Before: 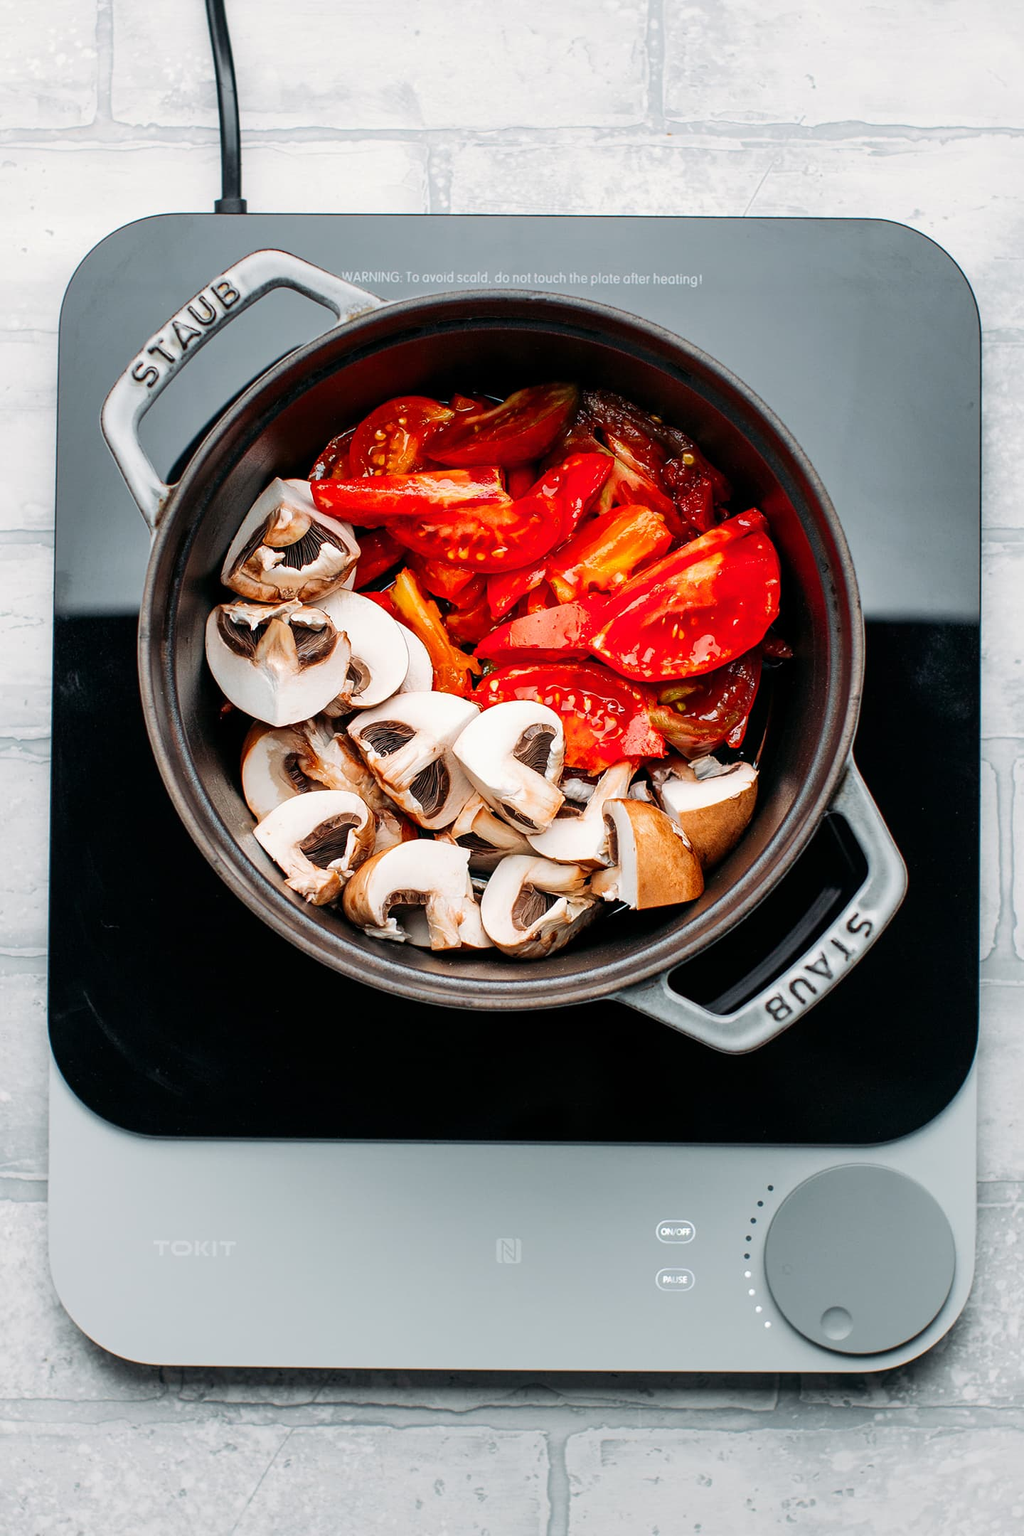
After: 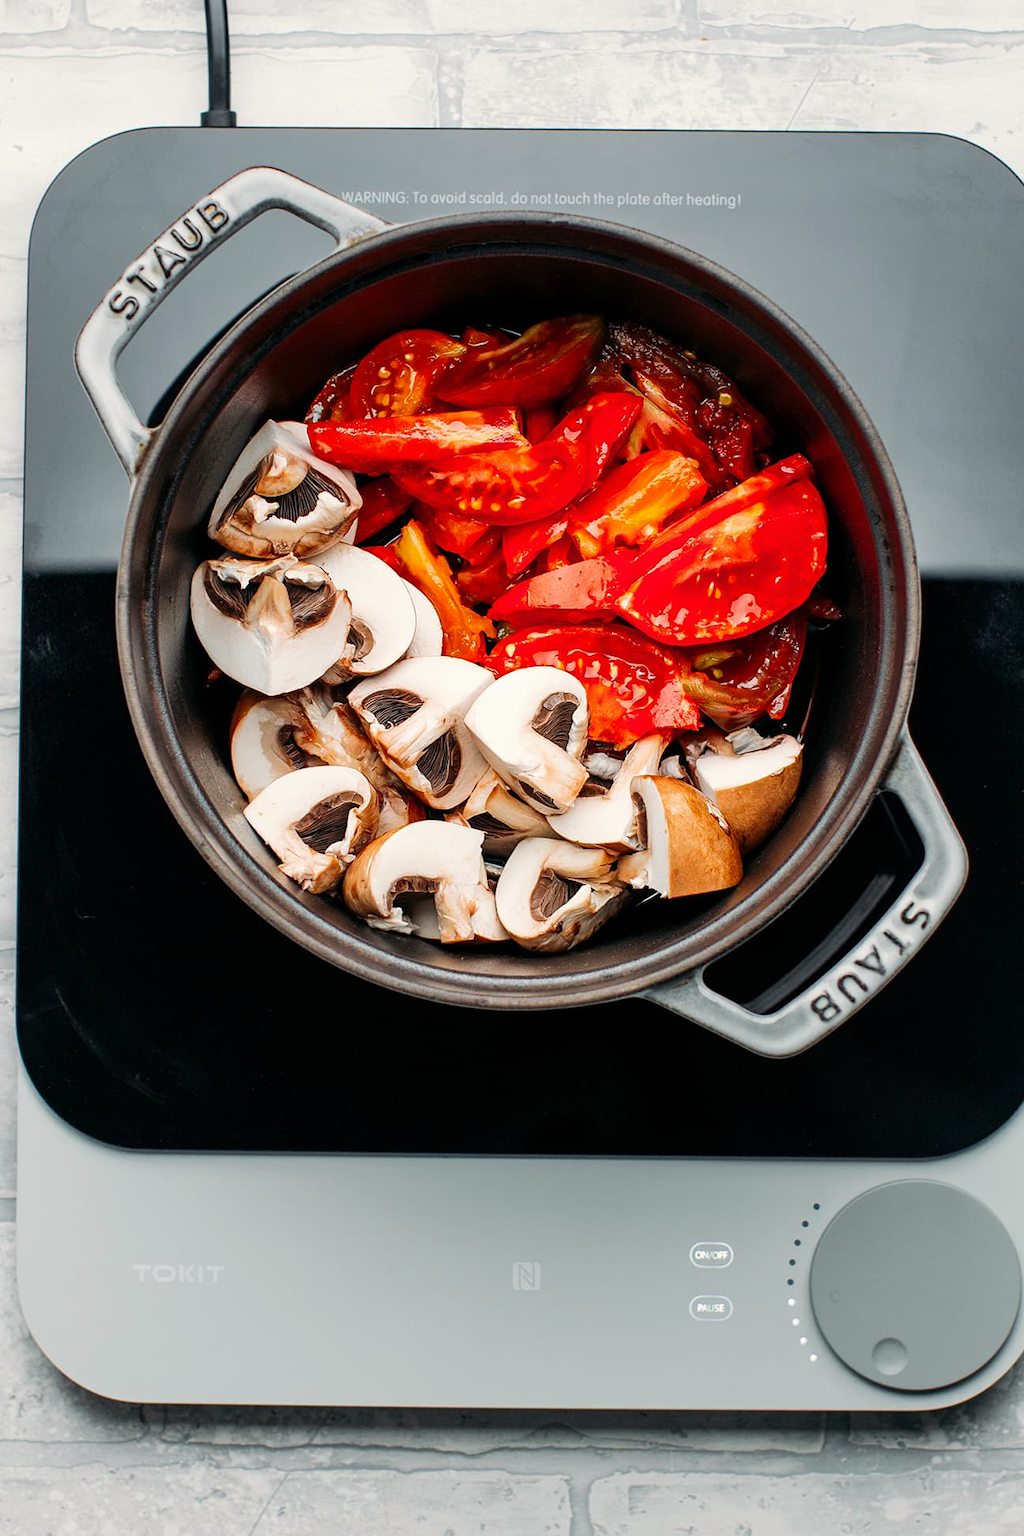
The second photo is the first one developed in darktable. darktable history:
color correction: highlights b* 3
crop: left 3.305%, top 6.436%, right 6.389%, bottom 3.258%
